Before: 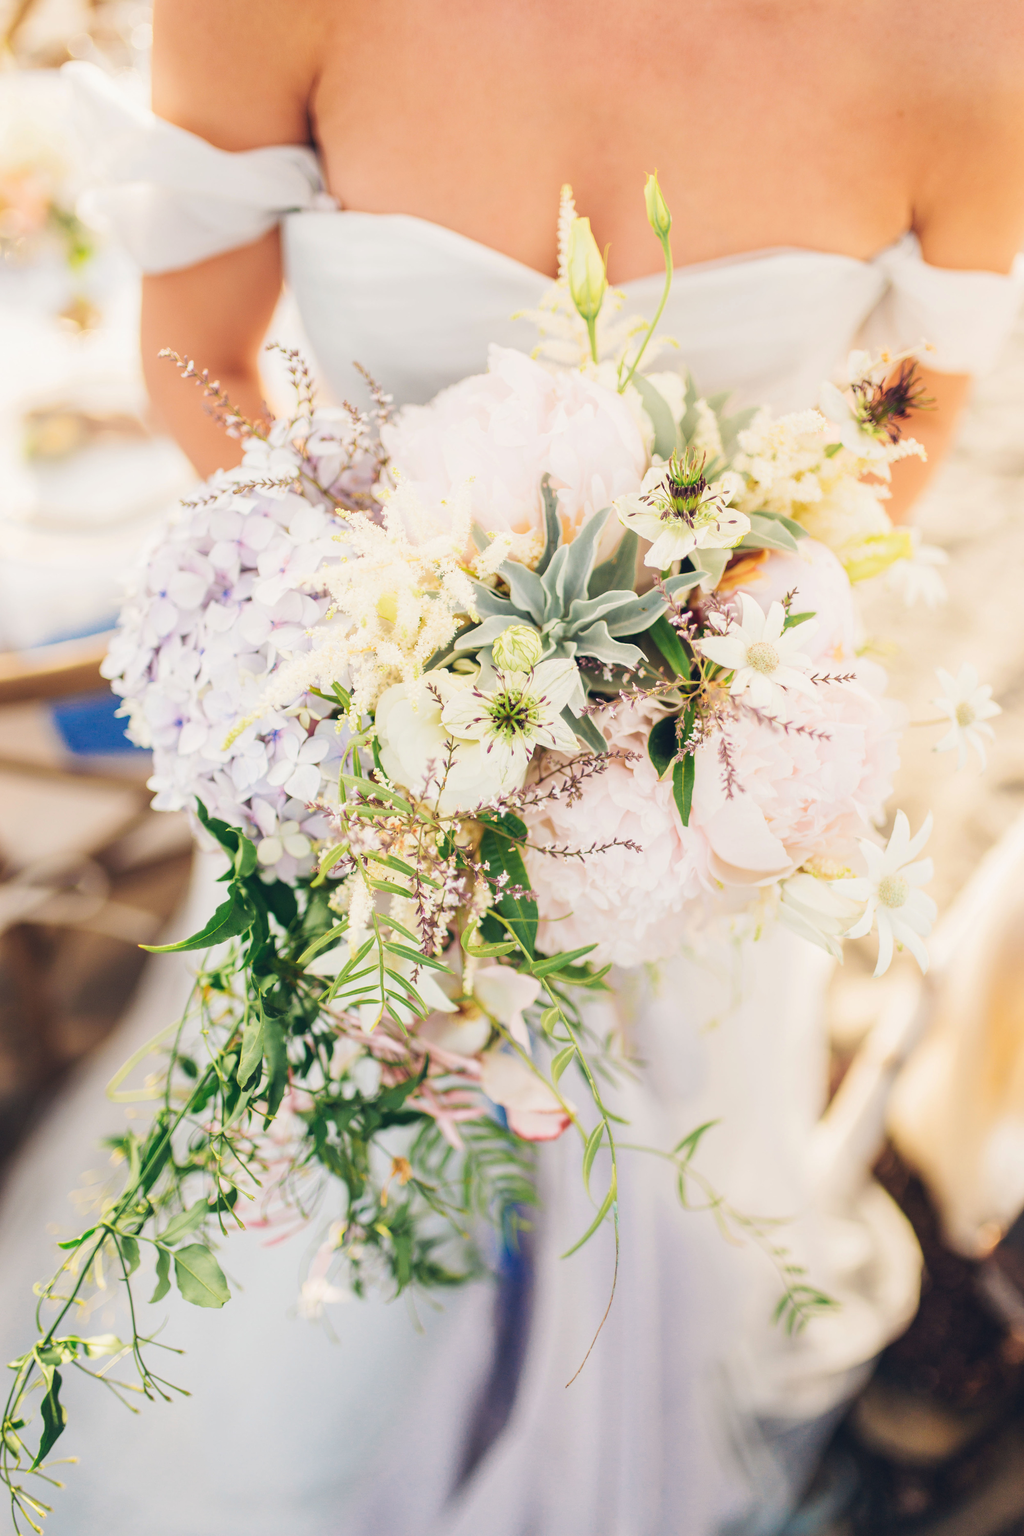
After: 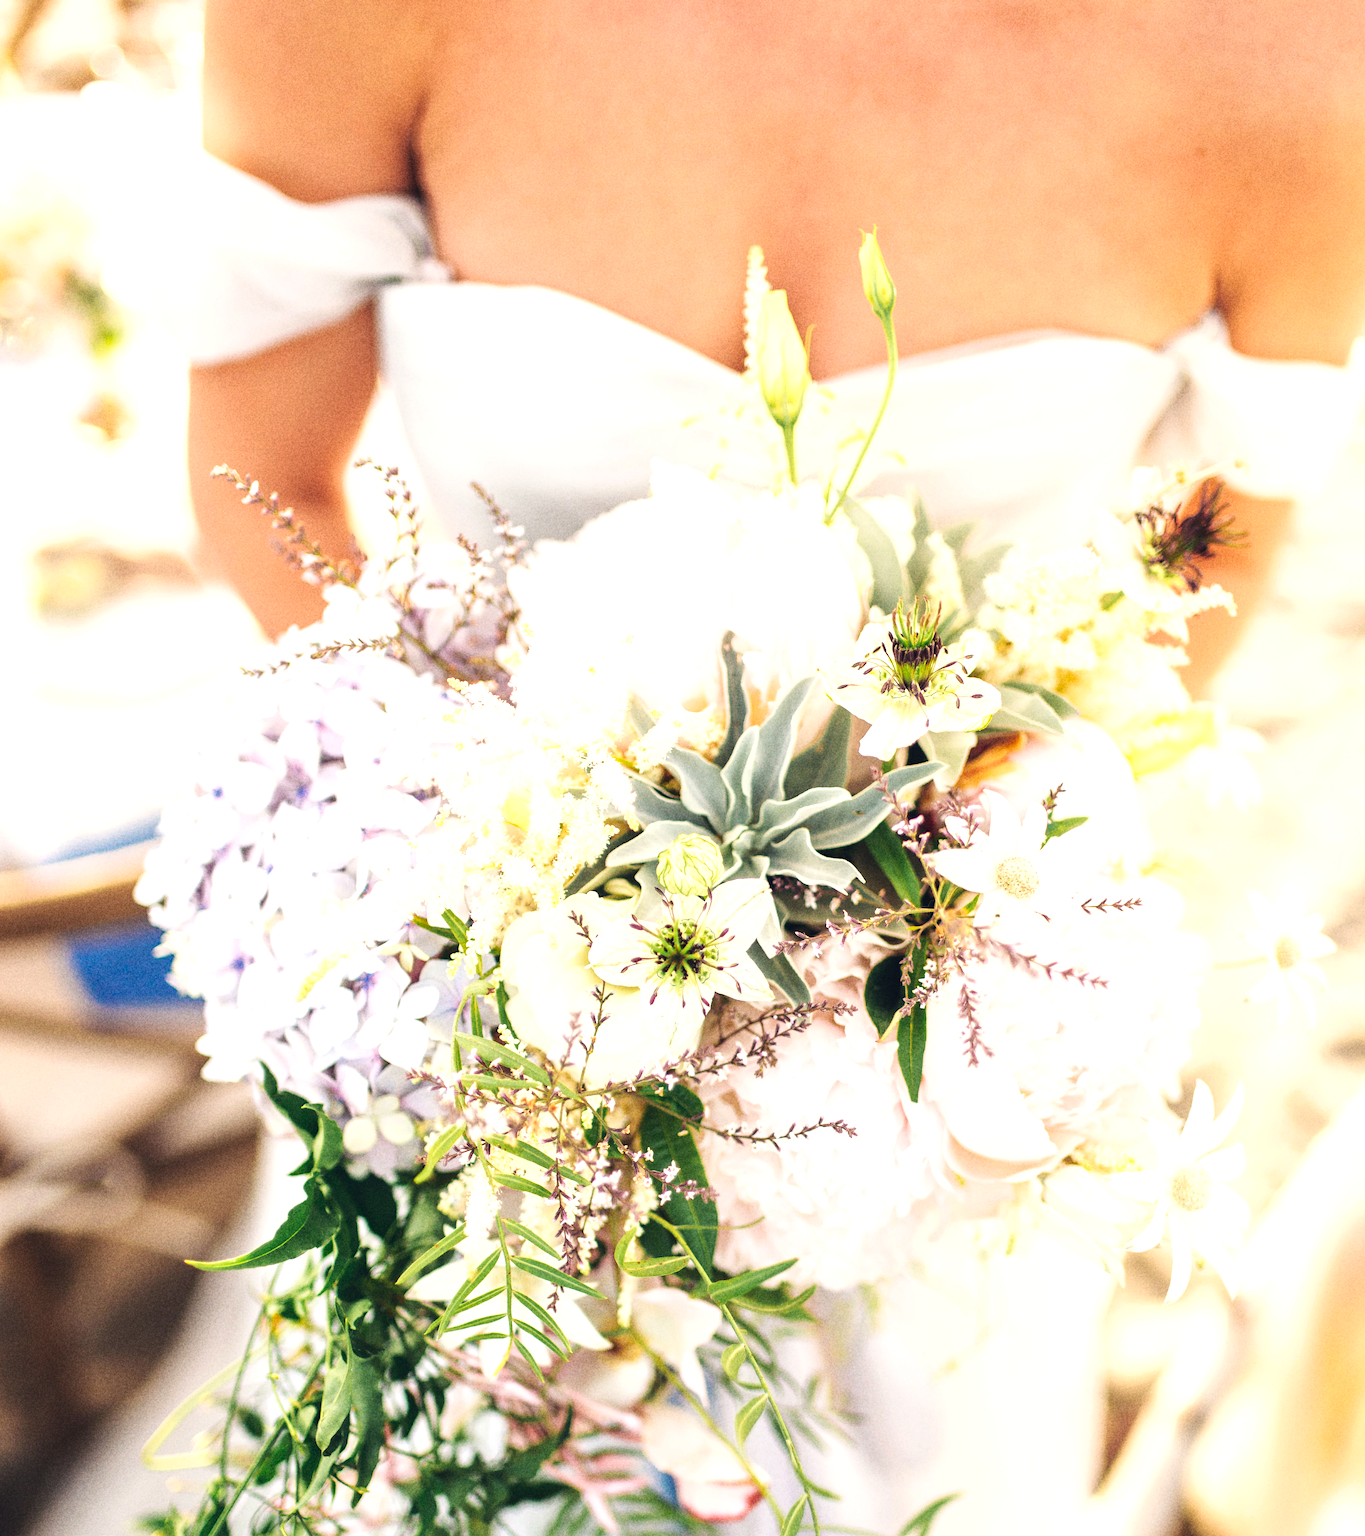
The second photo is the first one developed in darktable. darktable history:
grain: coarseness 8.68 ISO, strength 31.94%
shadows and highlights: shadows 25, white point adjustment -3, highlights -30
exposure: black level correction 0, compensate exposure bias true, compensate highlight preservation false
tone equalizer: -8 EV -0.75 EV, -7 EV -0.7 EV, -6 EV -0.6 EV, -5 EV -0.4 EV, -3 EV 0.4 EV, -2 EV 0.6 EV, -1 EV 0.7 EV, +0 EV 0.75 EV, edges refinement/feathering 500, mask exposure compensation -1.57 EV, preserve details no
crop: bottom 24.967%
